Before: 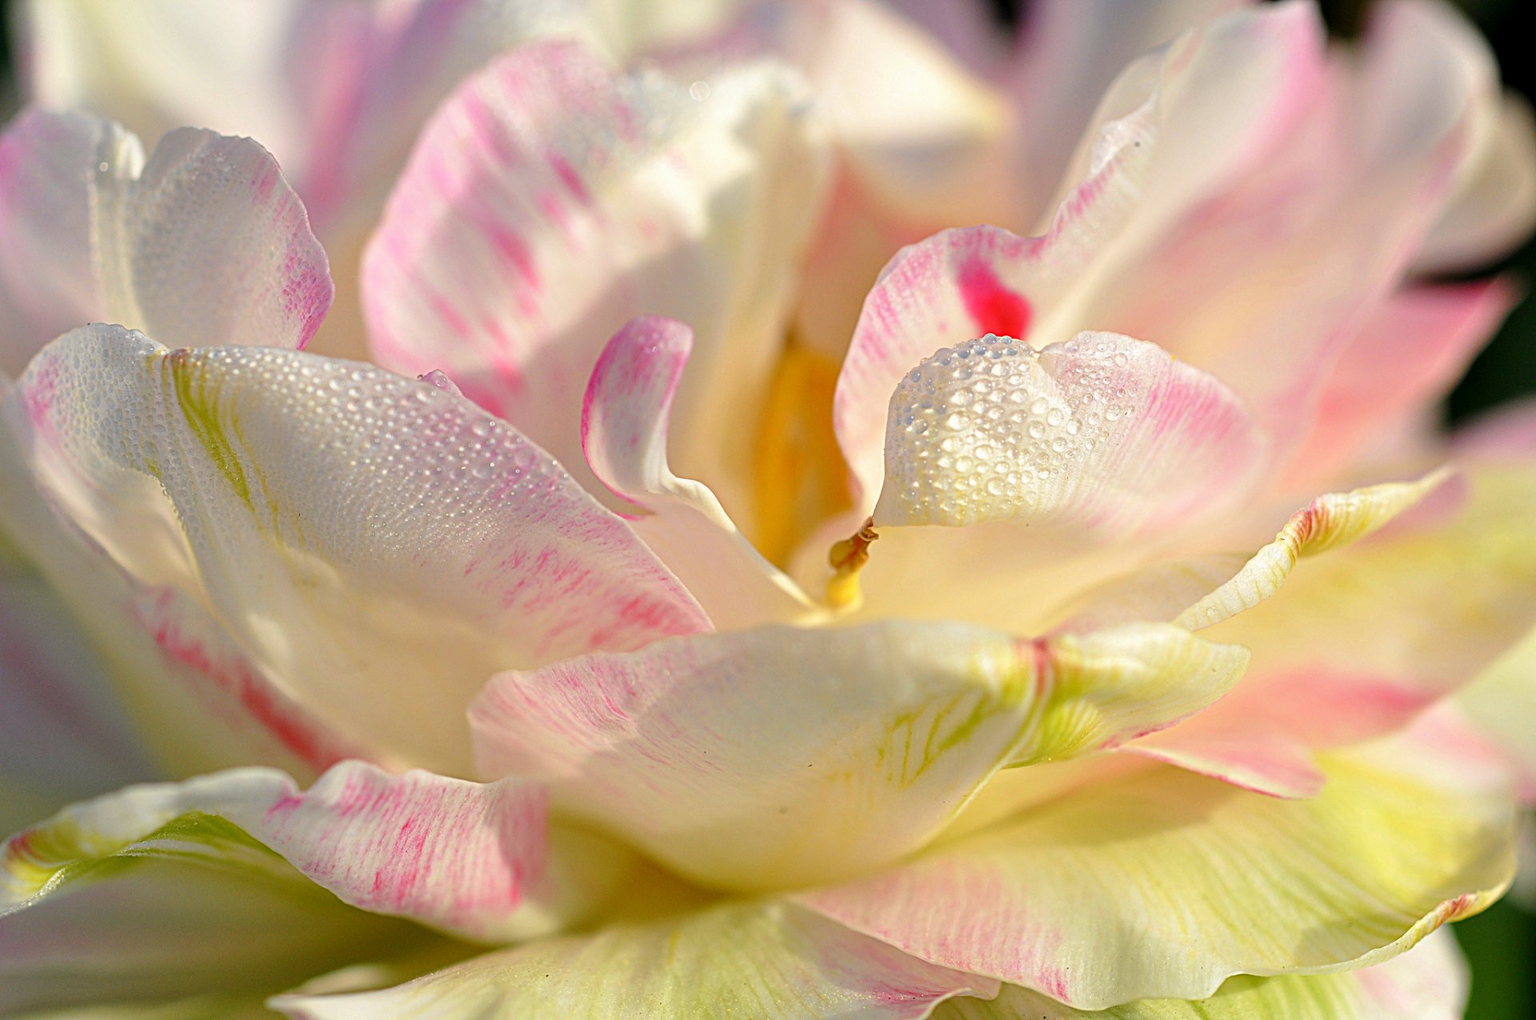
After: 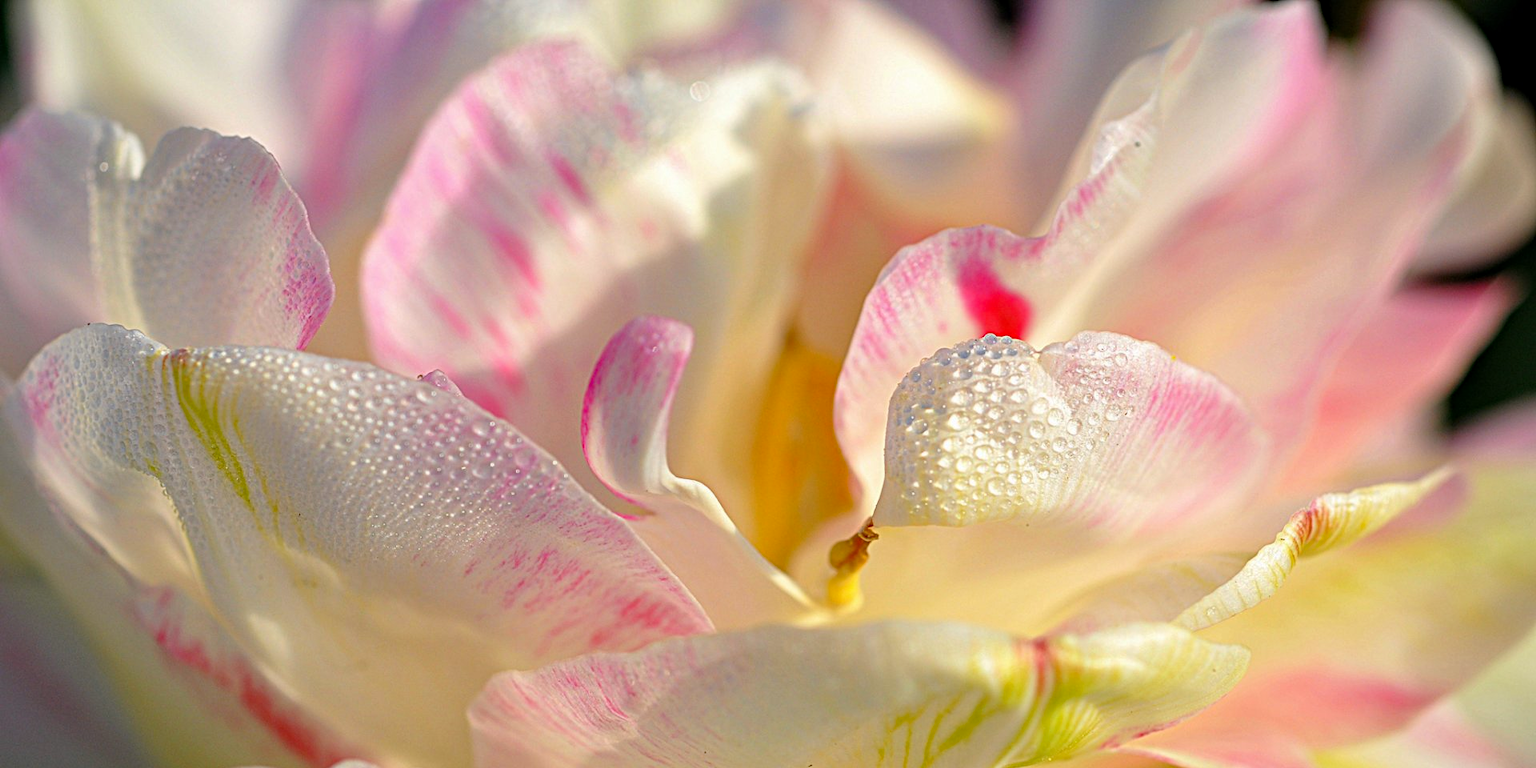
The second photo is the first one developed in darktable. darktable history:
haze removal: compatibility mode true, adaptive false
crop: bottom 24.585%
vignetting: fall-off radius 60.83%, brightness -0.395, saturation -0.31
